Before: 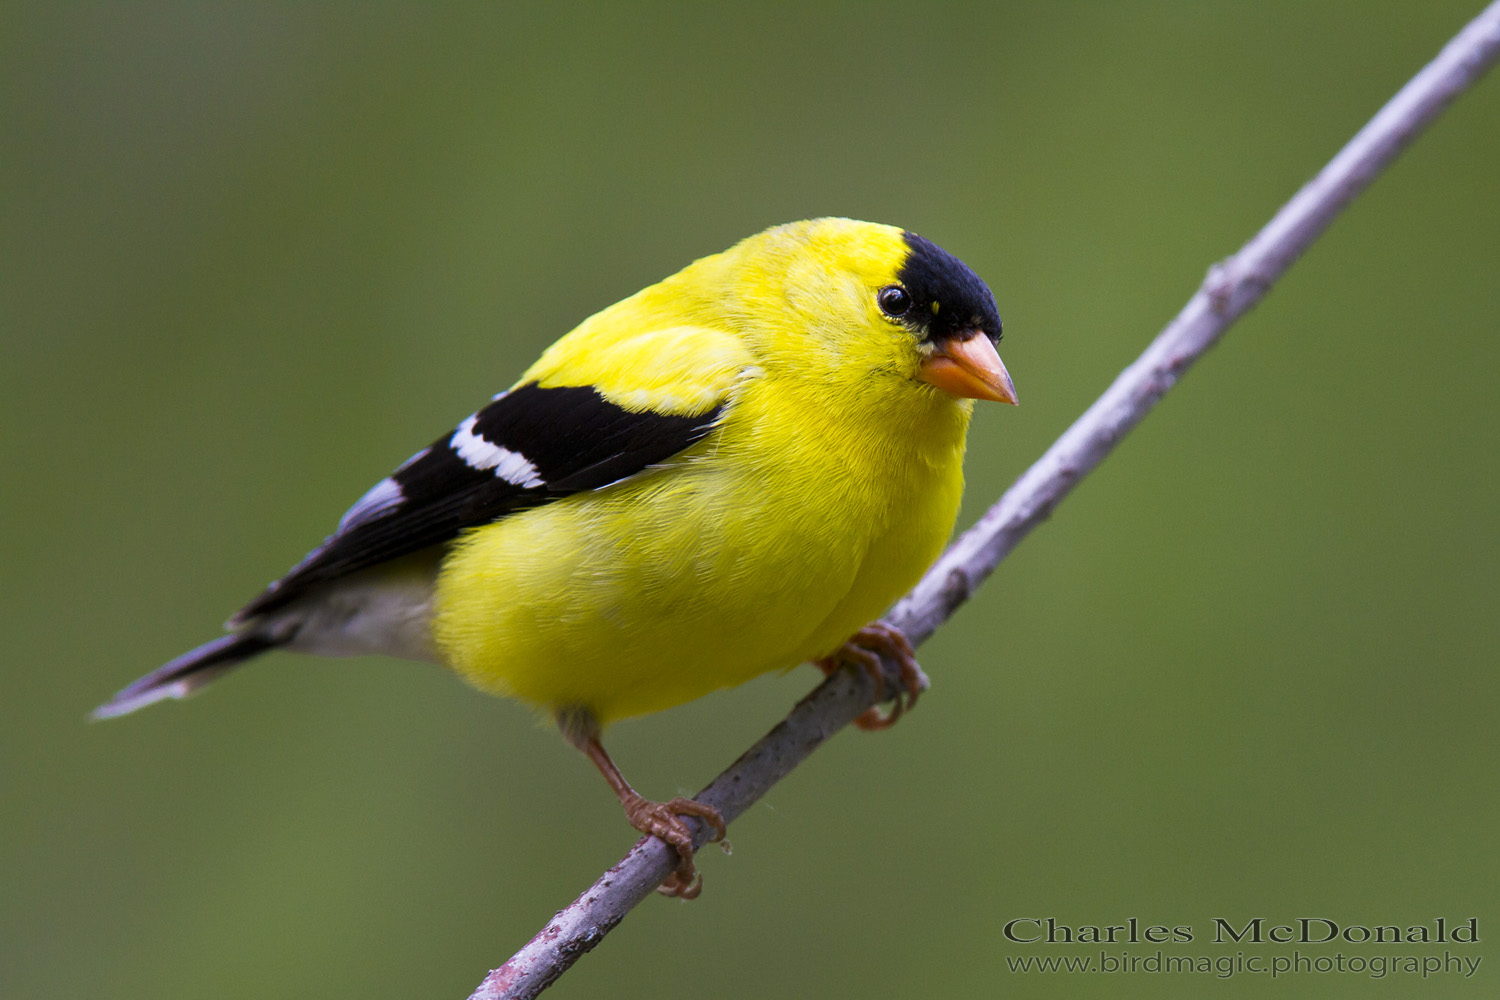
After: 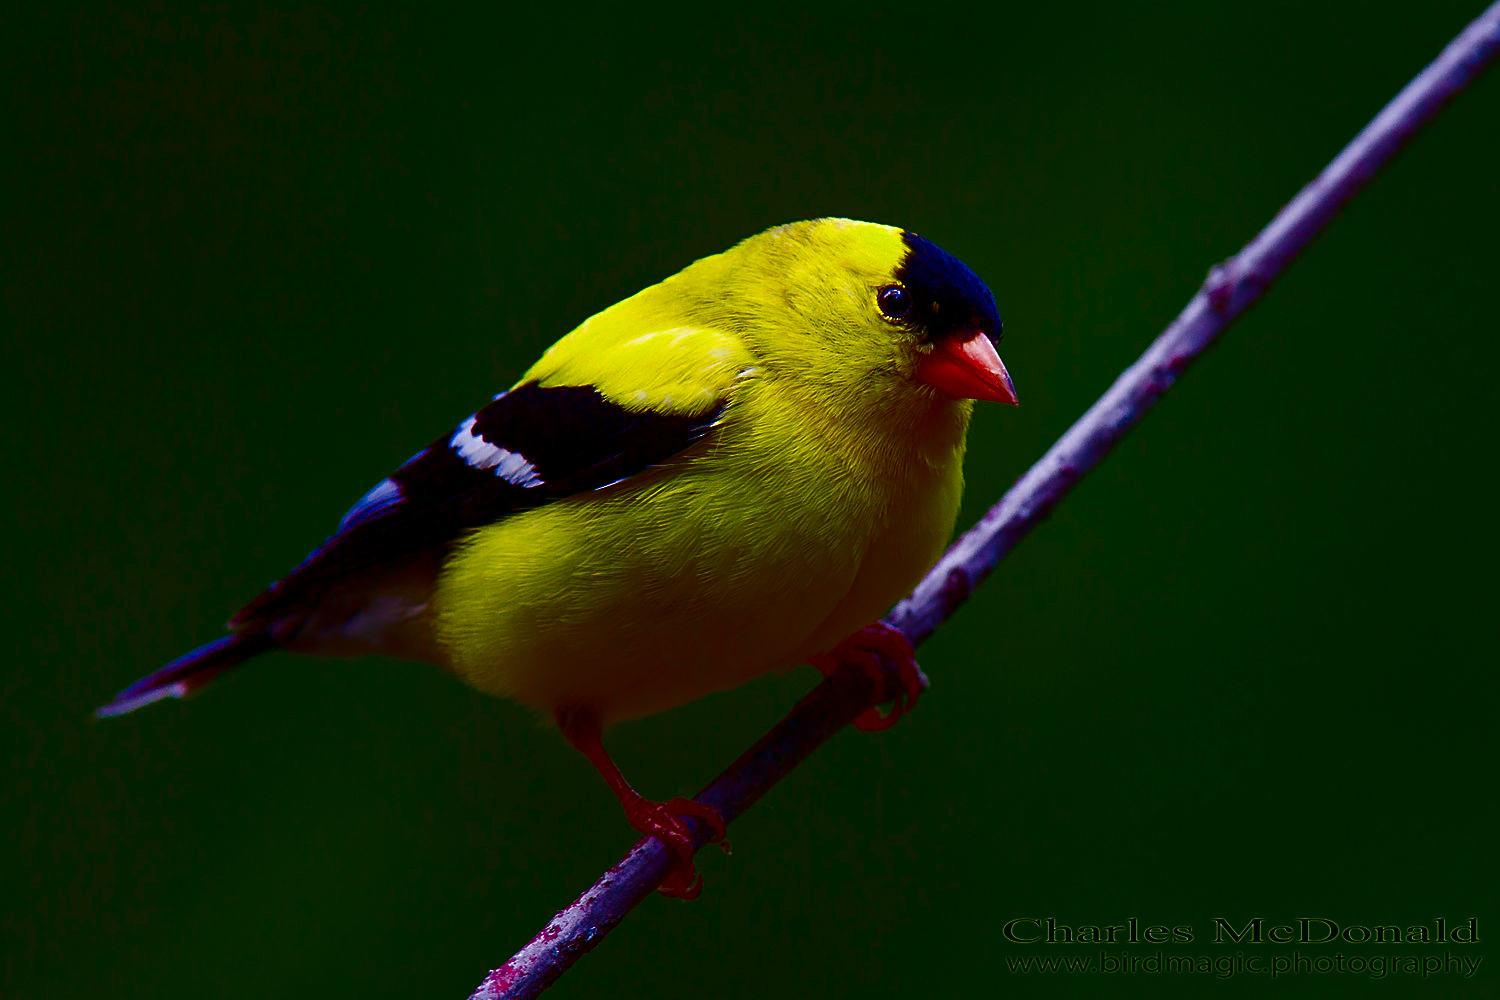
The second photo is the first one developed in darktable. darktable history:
contrast brightness saturation: brightness -0.998, saturation 0.987
sharpen: on, module defaults
